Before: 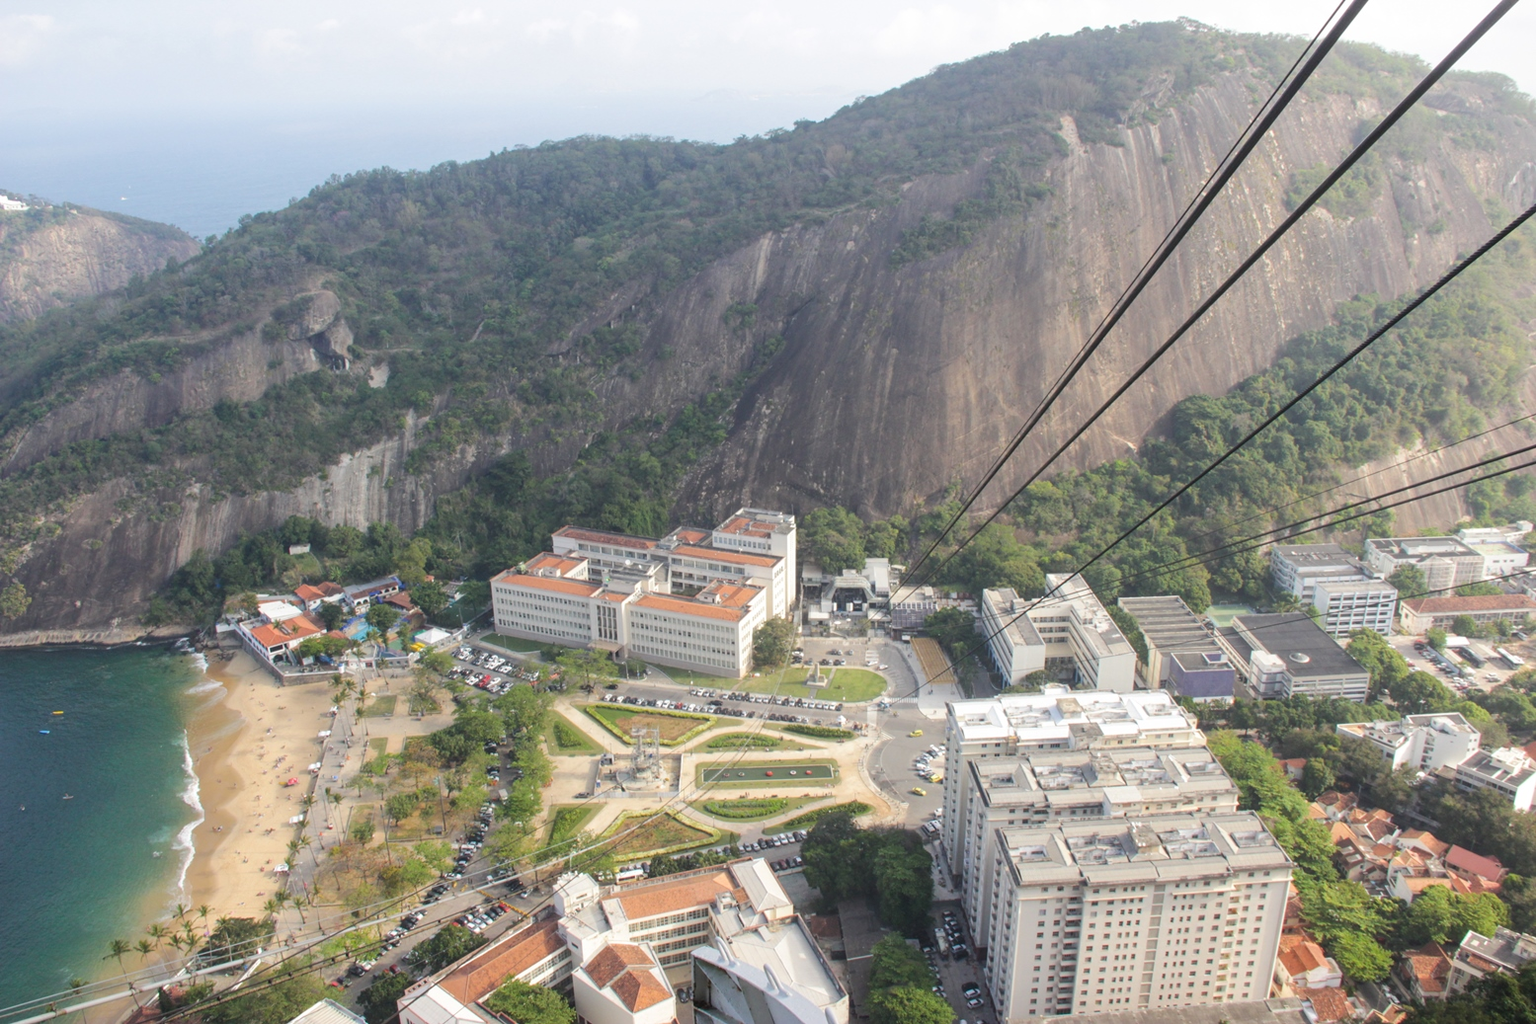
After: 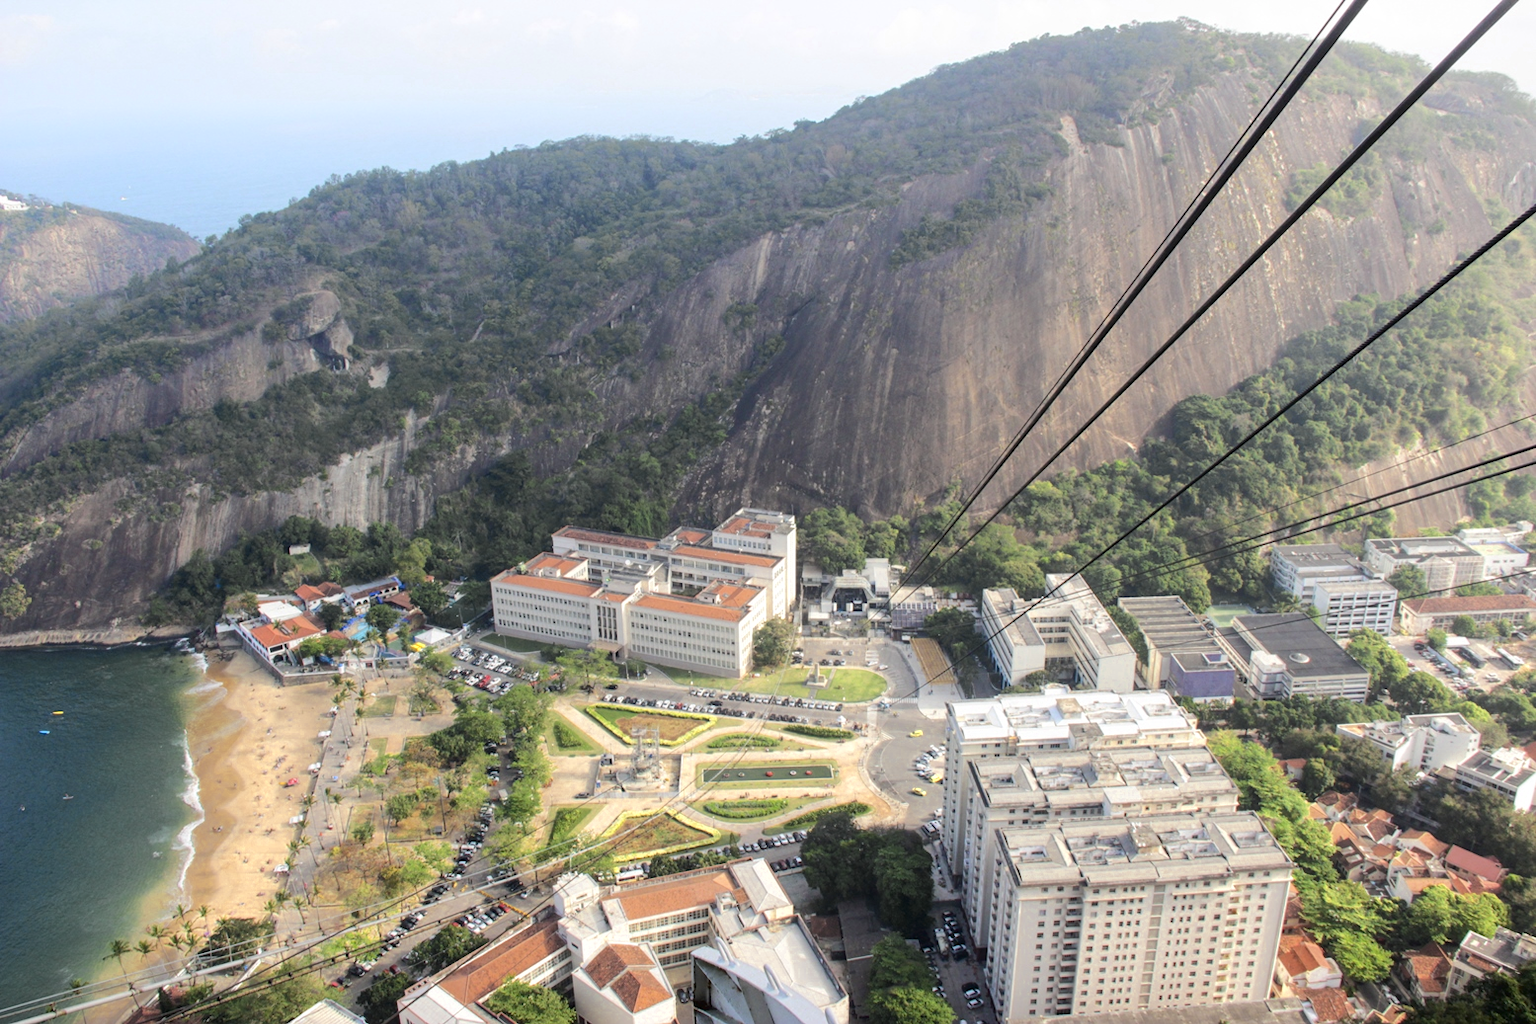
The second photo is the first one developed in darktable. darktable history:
base curve: curves: ch0 [(0, 0) (0.303, 0.277) (1, 1)], preserve colors none
color zones: curves: ch0 [(0, 0.485) (0.178, 0.476) (0.261, 0.623) (0.411, 0.403) (0.708, 0.603) (0.934, 0.412)]; ch1 [(0.003, 0.485) (0.149, 0.496) (0.229, 0.584) (0.326, 0.551) (0.484, 0.262) (0.757, 0.643)]
tone curve: curves: ch0 [(0, 0.019) (0.11, 0.036) (0.259, 0.214) (0.378, 0.365) (0.499, 0.529) (1, 1)], color space Lab, independent channels, preserve colors none
